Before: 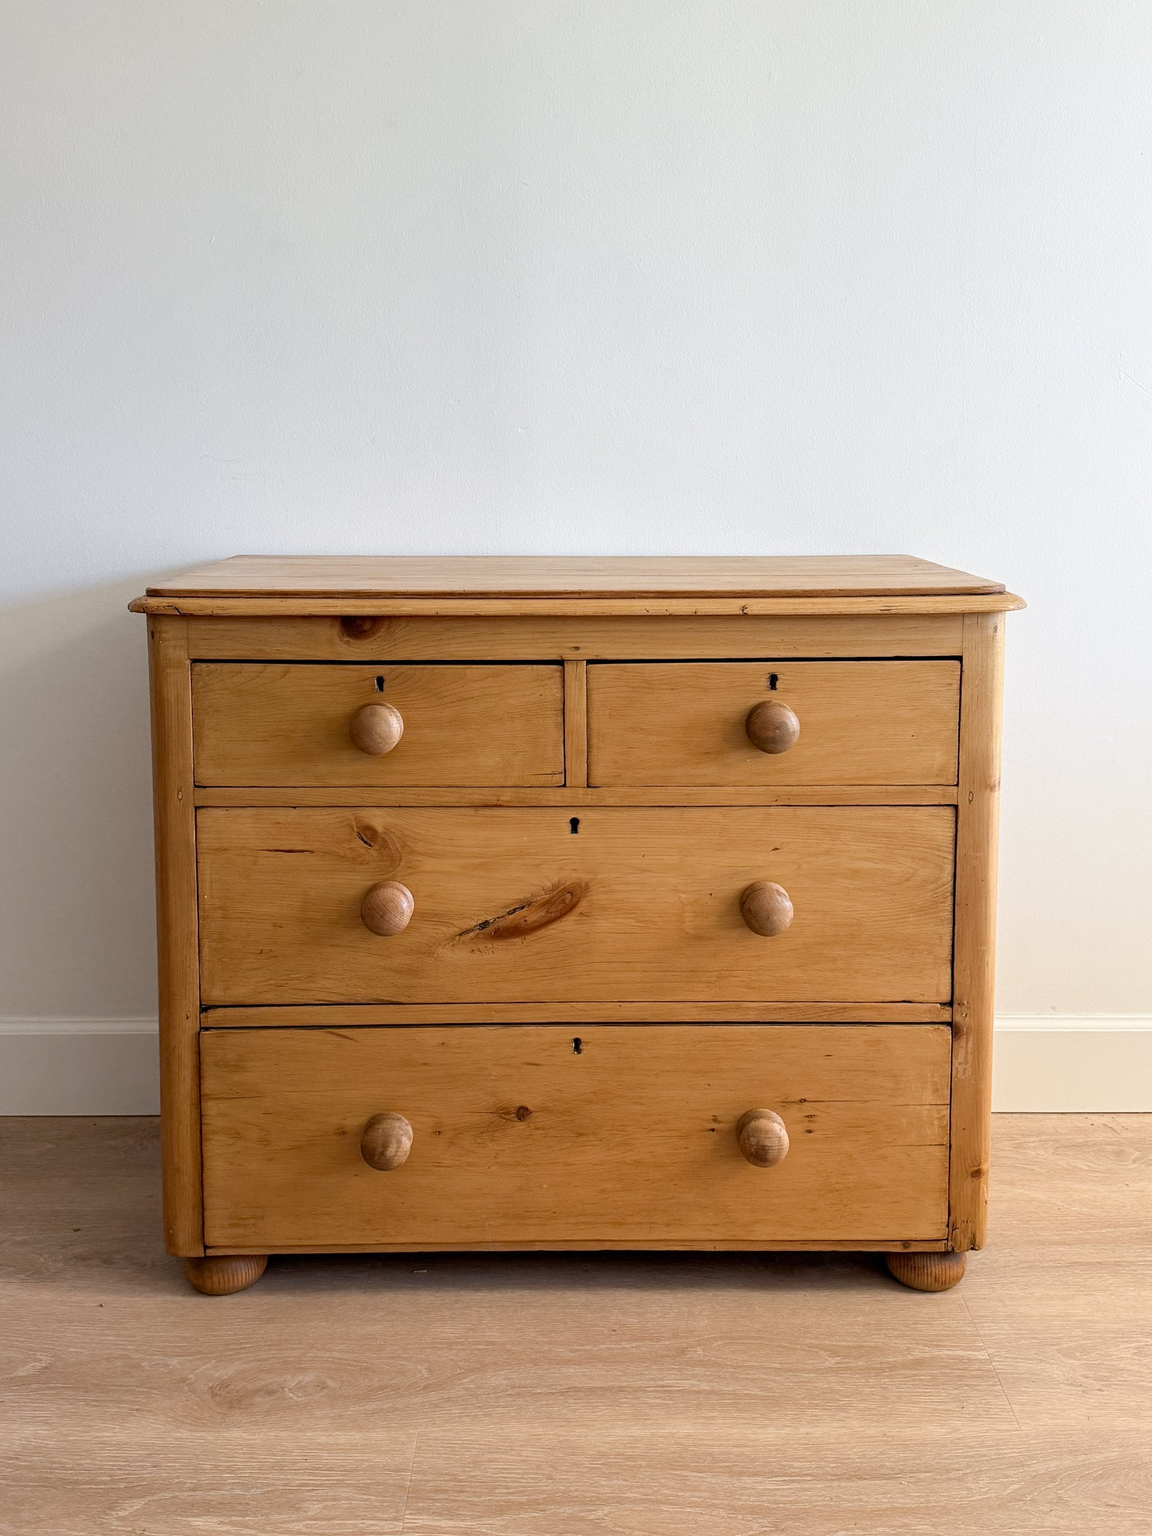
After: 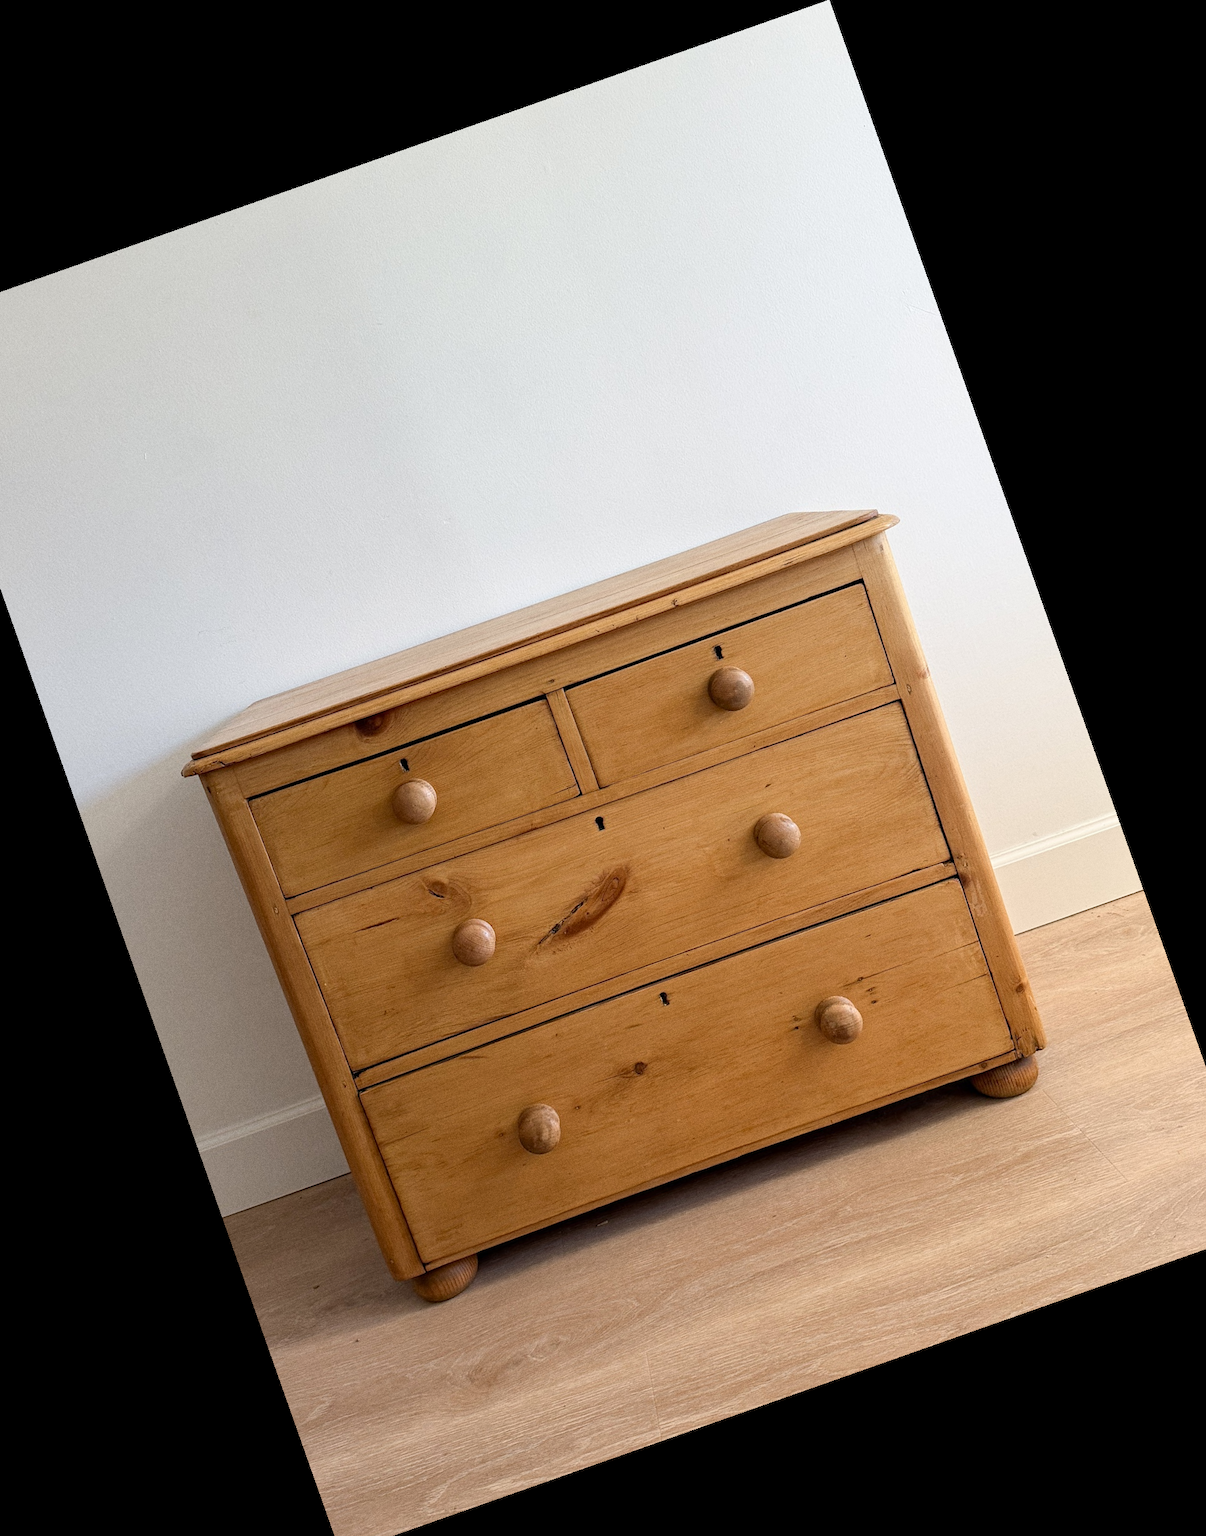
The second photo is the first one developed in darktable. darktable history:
tone equalizer: on, module defaults
crop and rotate: angle 19.43°, left 6.812%, right 4.125%, bottom 1.087%
grain: coarseness 0.09 ISO
